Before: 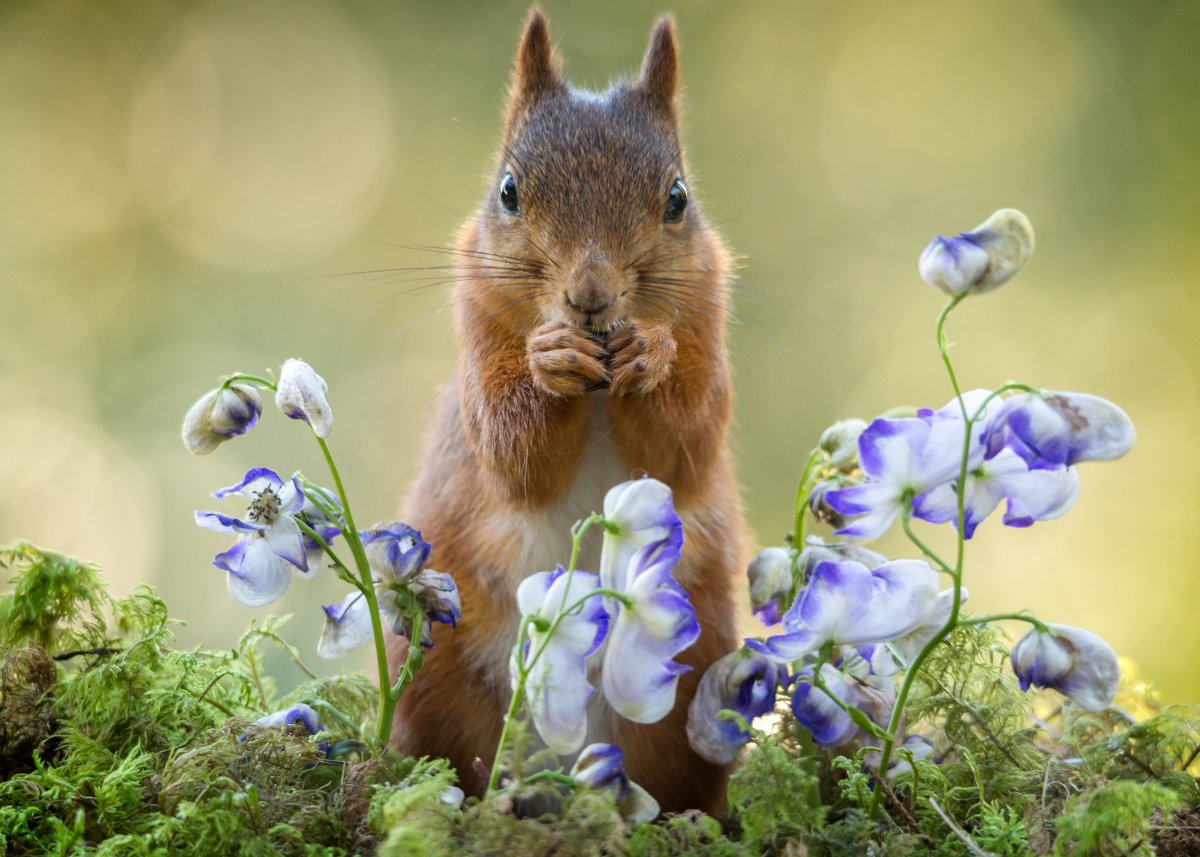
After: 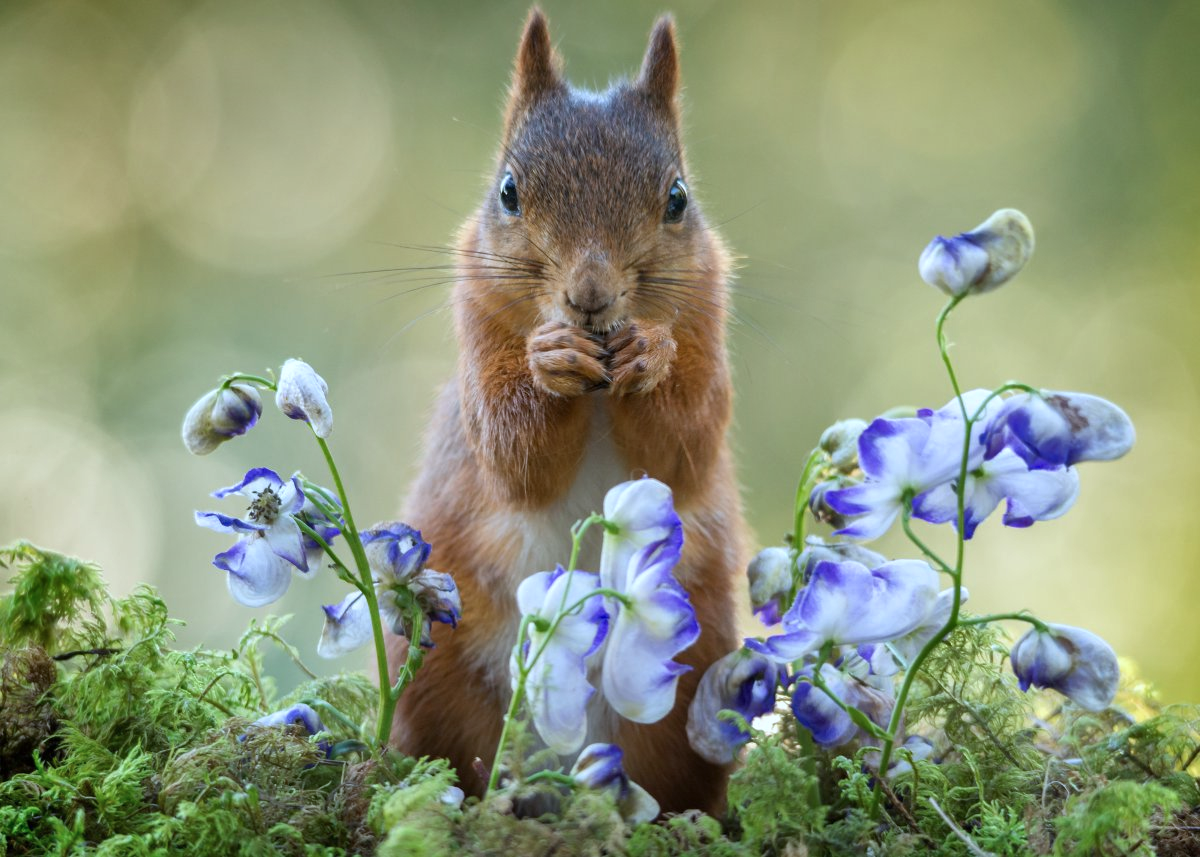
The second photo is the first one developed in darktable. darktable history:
shadows and highlights: highlights color adjustment 40.17%, soften with gaussian
color calibration: x 0.37, y 0.377, temperature 4298.54 K, gamut compression 1.73
